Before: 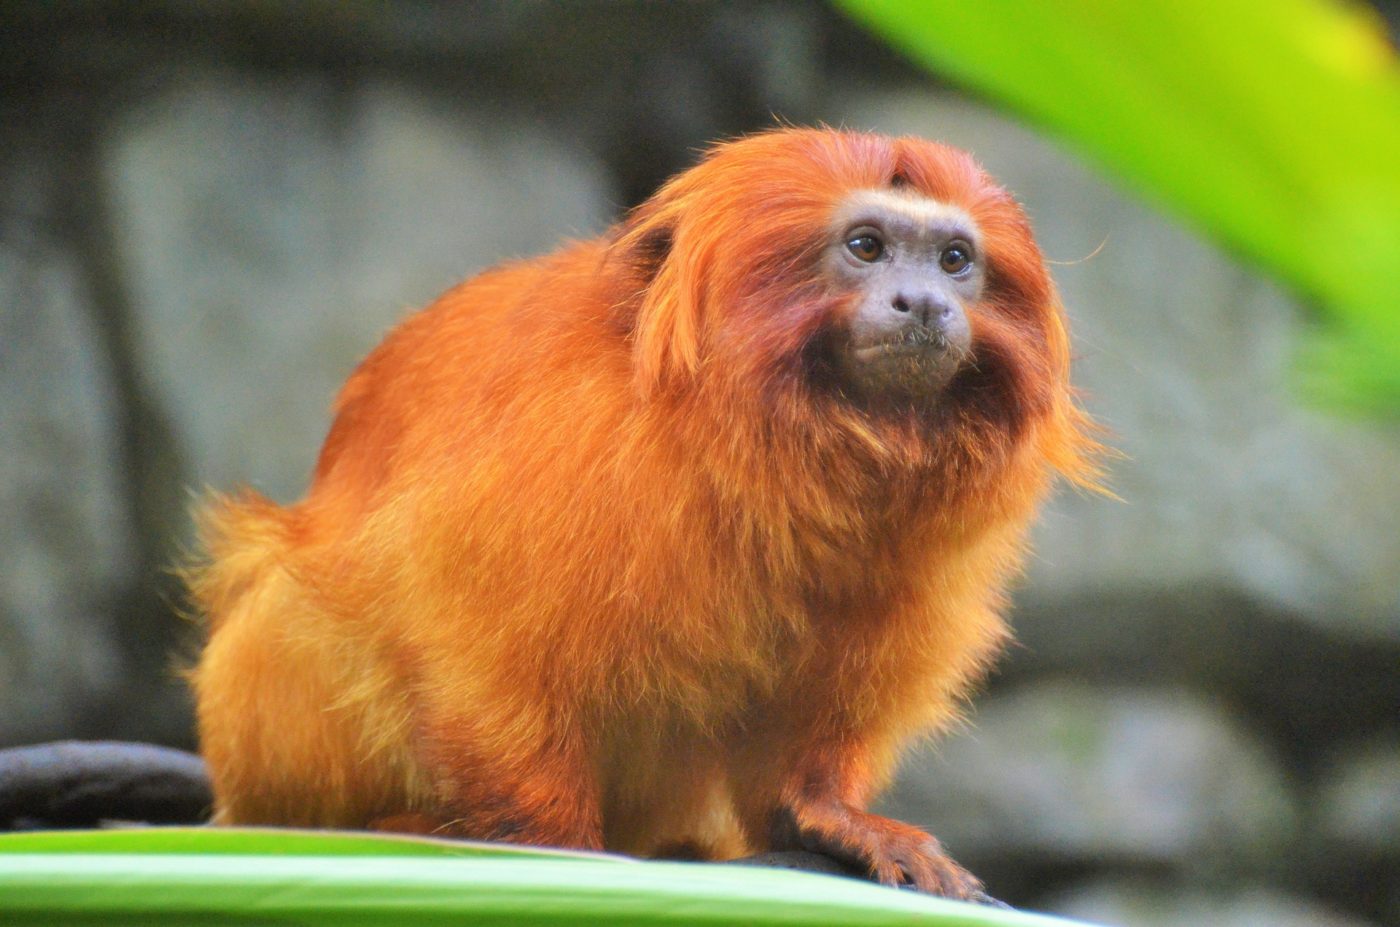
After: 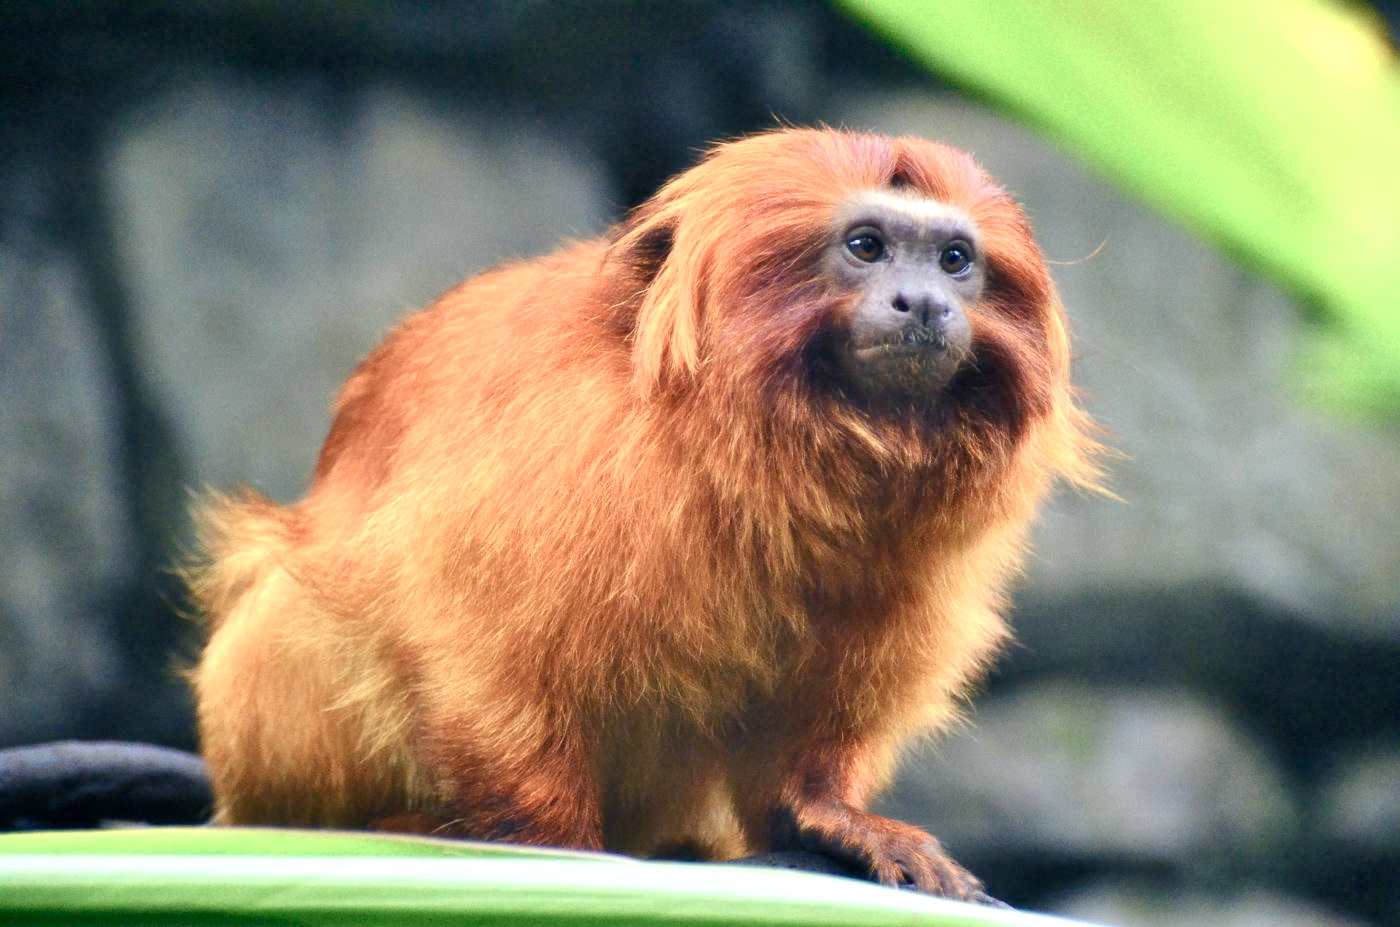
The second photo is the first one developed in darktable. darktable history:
color balance rgb: shadows lift › luminance -41.104%, shadows lift › chroma 14.05%, shadows lift › hue 259.52°, perceptual saturation grading › global saturation -0.144%, perceptual saturation grading › highlights -31.814%, perceptual saturation grading › mid-tones 5.664%, perceptual saturation grading › shadows 17.752%, global vibrance 6.584%, contrast 13.316%, saturation formula JzAzBz (2021)
